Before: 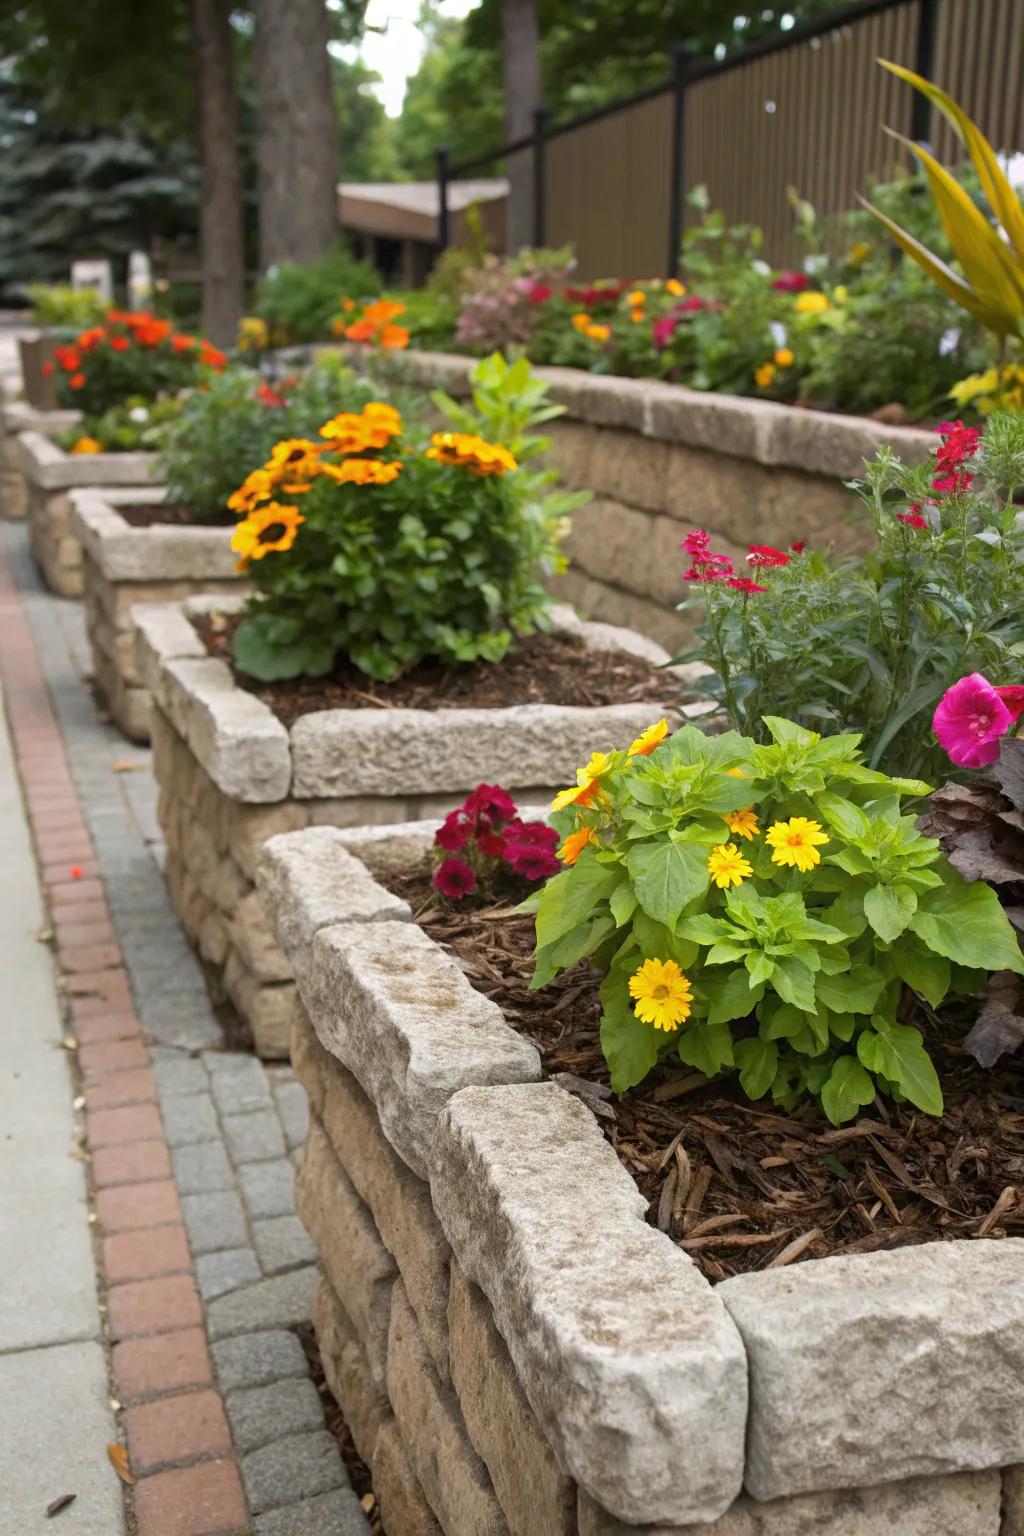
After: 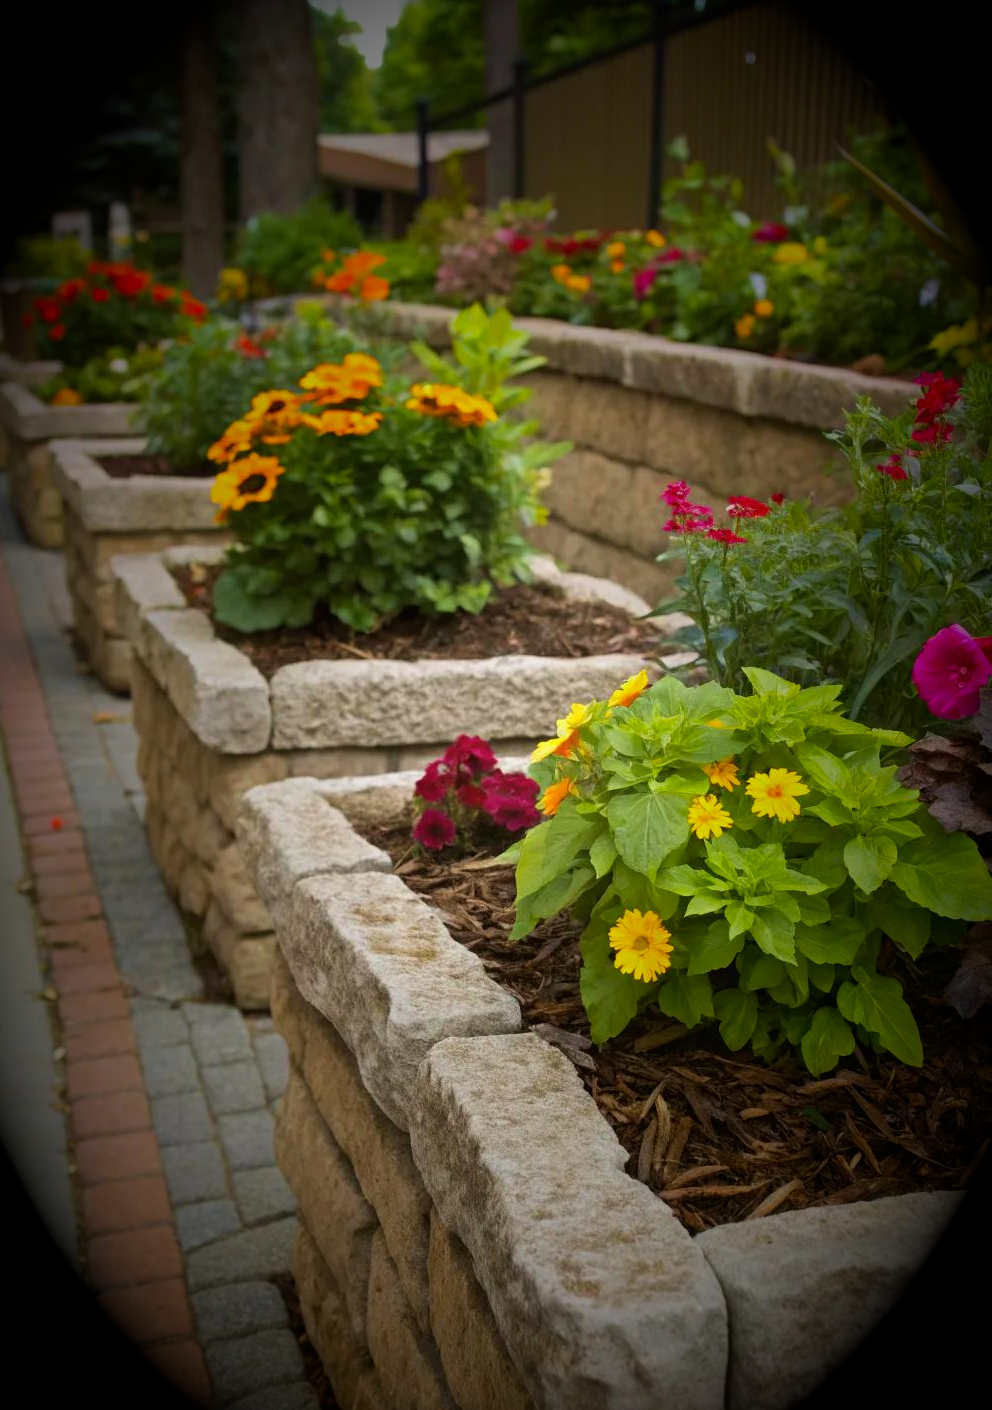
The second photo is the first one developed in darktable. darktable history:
vignetting: fall-off start 15.9%, fall-off radius 100%, brightness -1, saturation 0.5, width/height ratio 0.719
crop: left 1.964%, top 3.251%, right 1.122%, bottom 4.933%
velvia: on, module defaults
